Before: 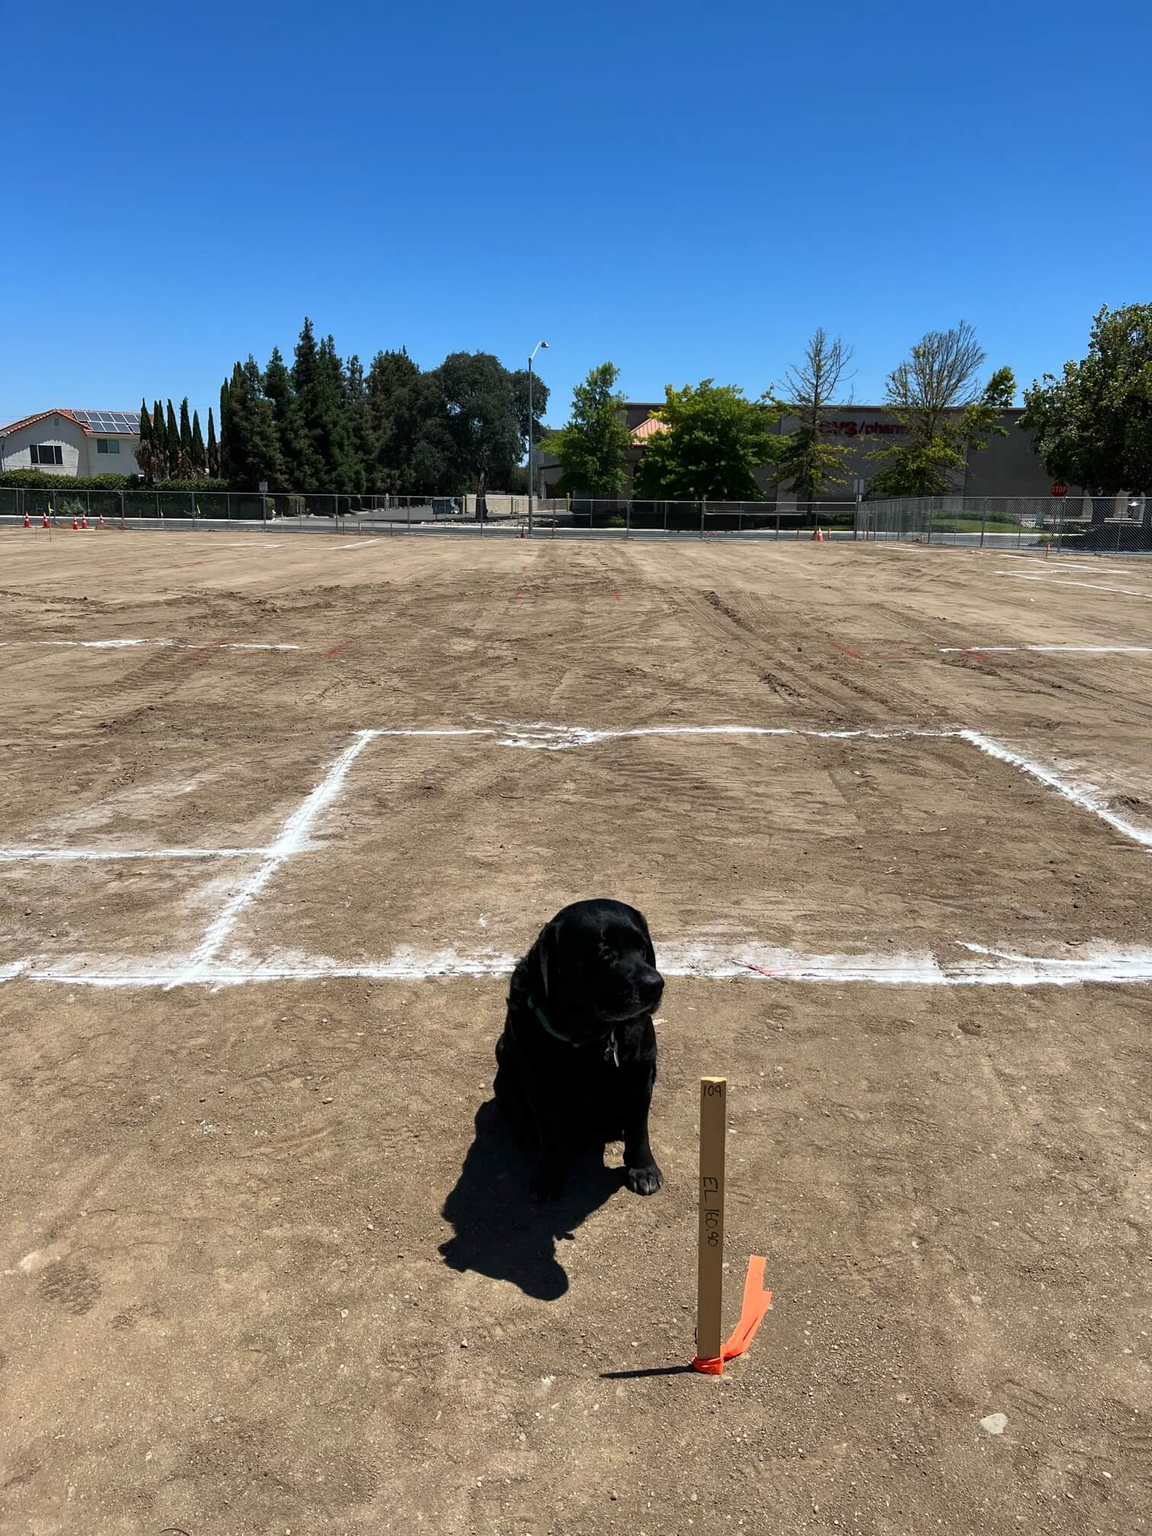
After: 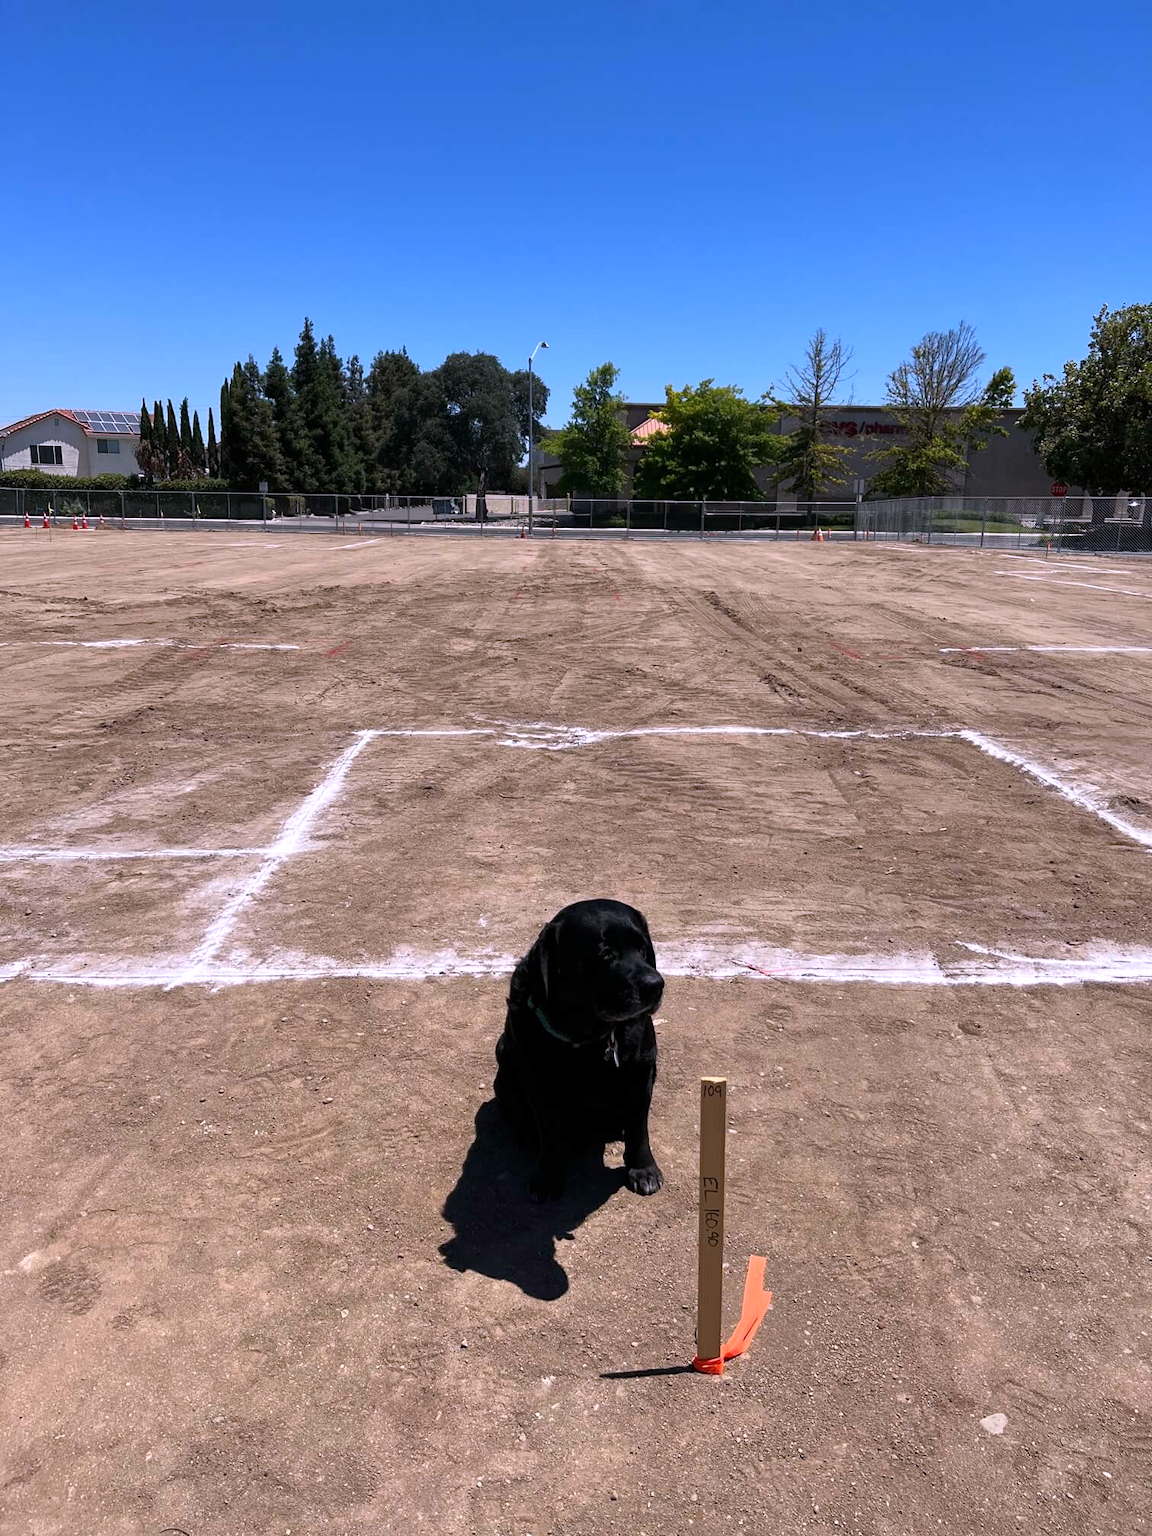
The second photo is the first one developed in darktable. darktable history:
white balance: red 1.066, blue 1.119
rgb levels: preserve colors max RGB
